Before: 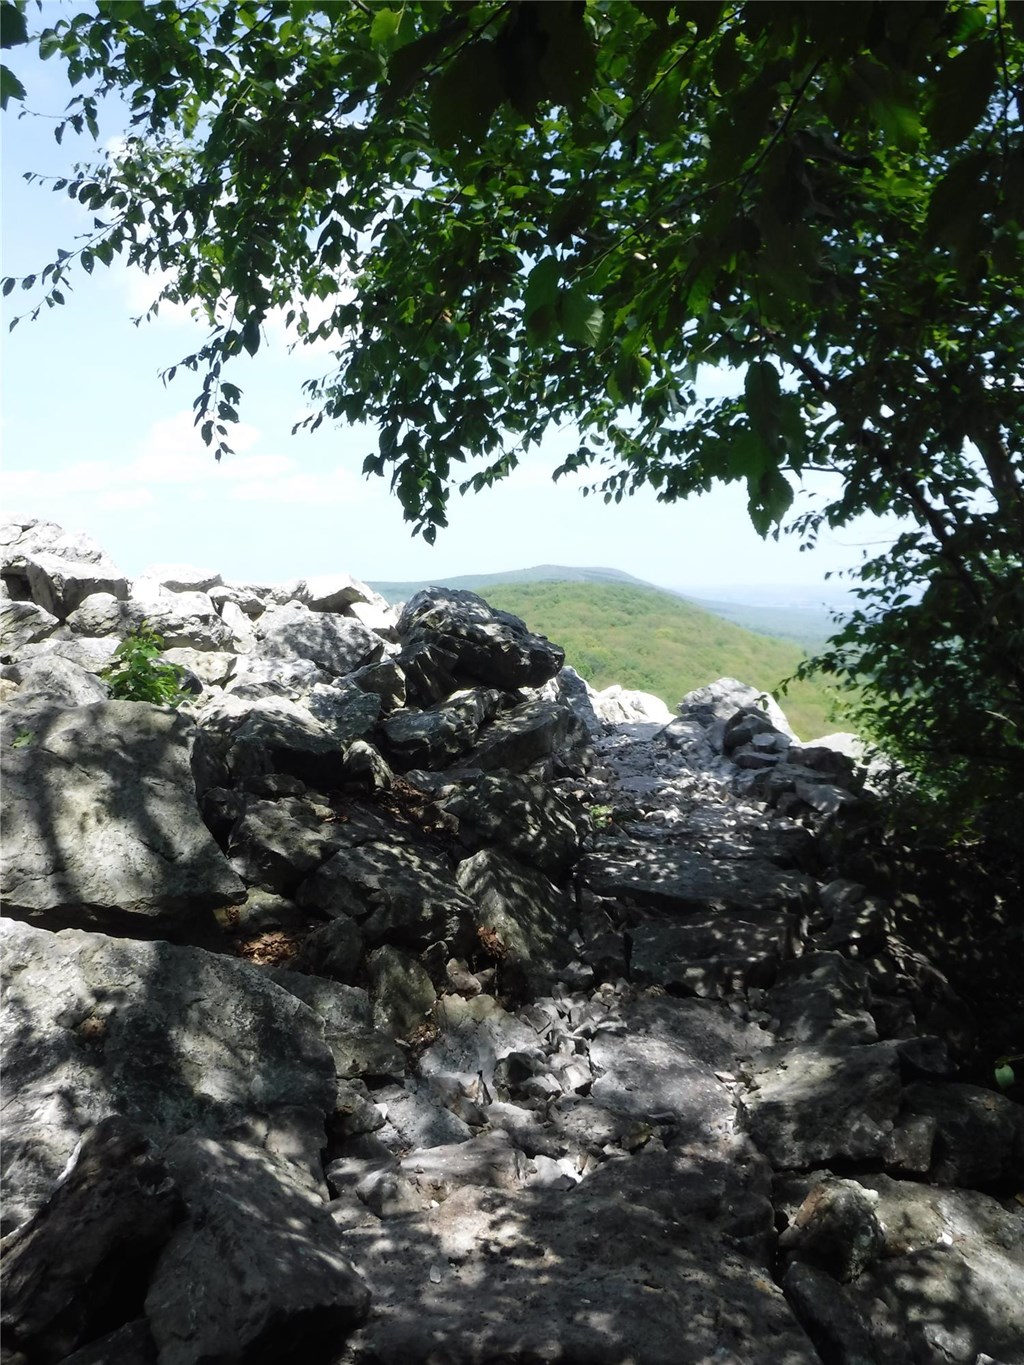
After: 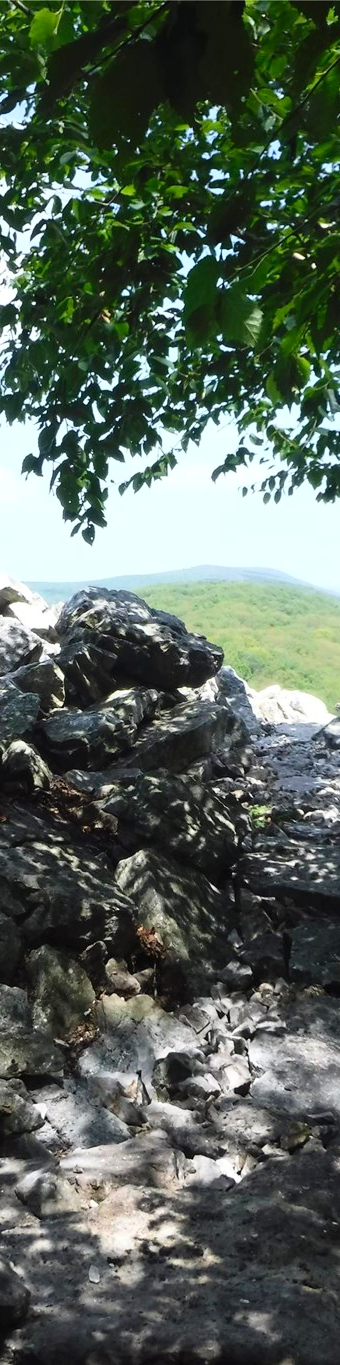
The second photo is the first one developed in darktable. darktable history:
contrast brightness saturation: contrast 0.2, brightness 0.16, saturation 0.22
crop: left 33.36%, right 33.36%
